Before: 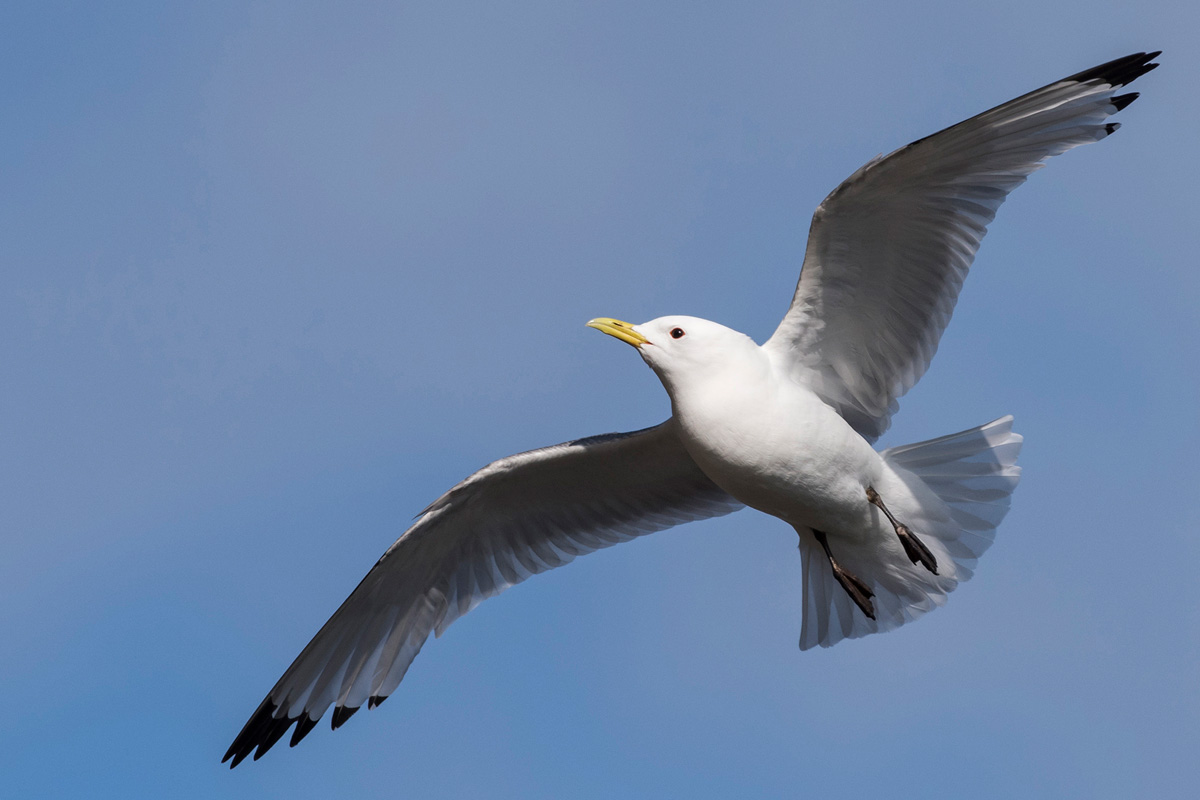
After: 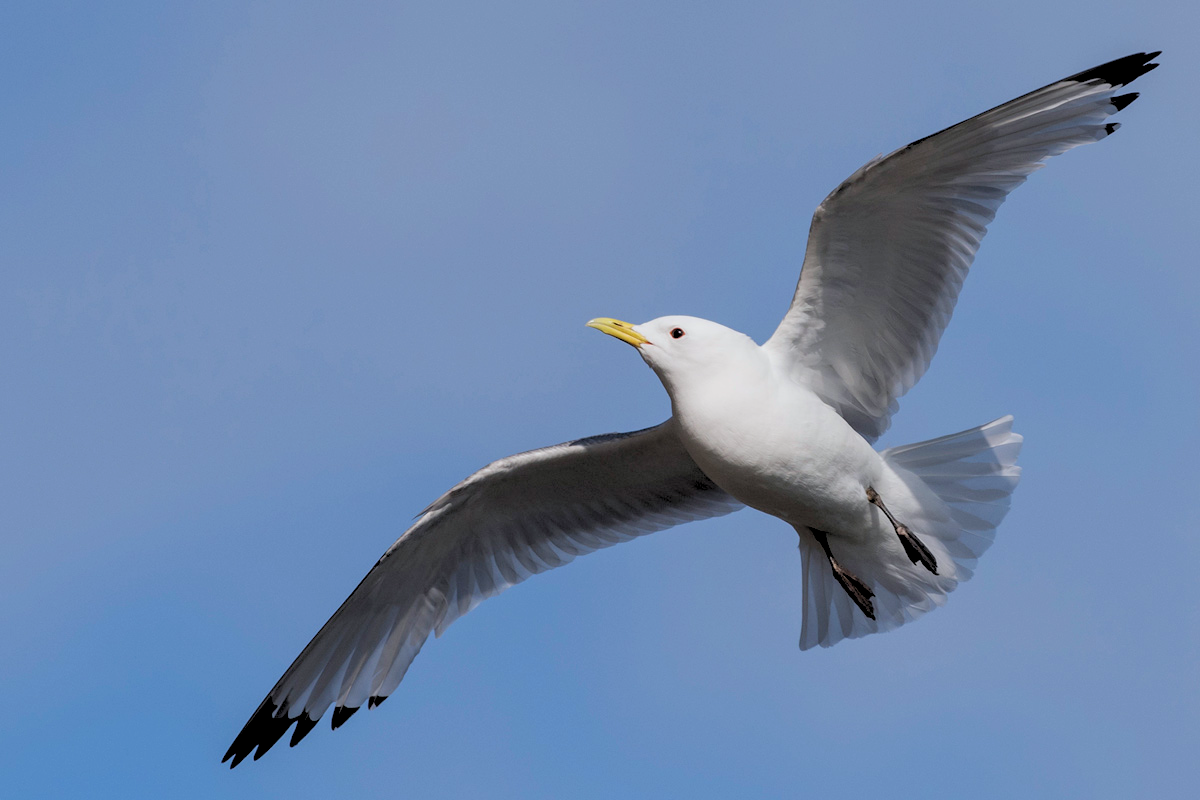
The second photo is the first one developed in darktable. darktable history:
white balance: red 0.988, blue 1.017
rgb levels: preserve colors sum RGB, levels [[0.038, 0.433, 0.934], [0, 0.5, 1], [0, 0.5, 1]]
